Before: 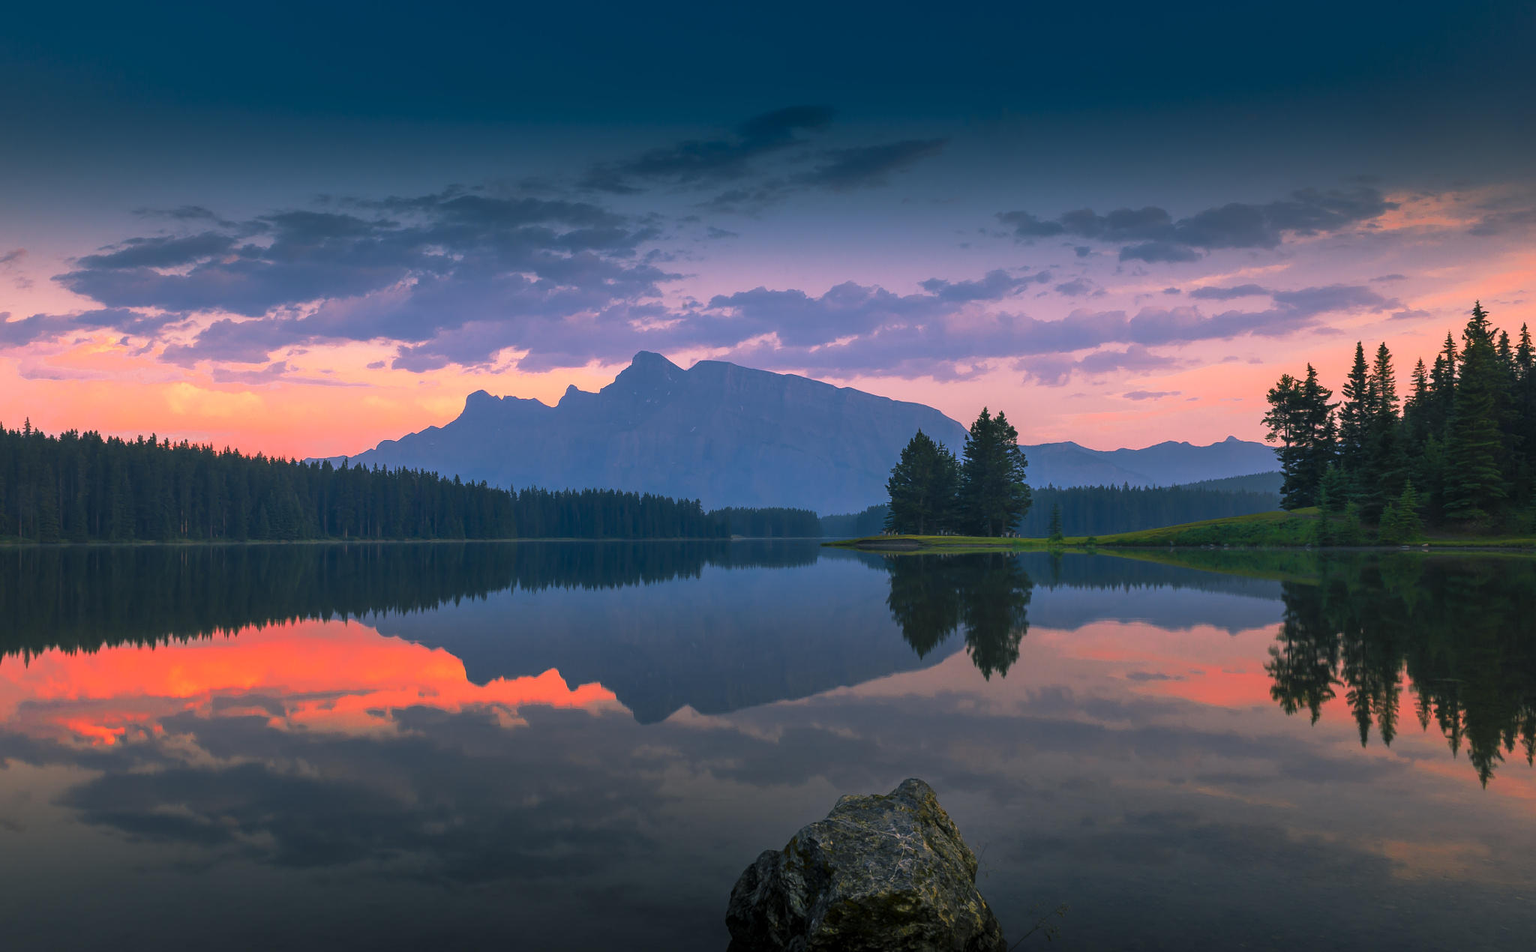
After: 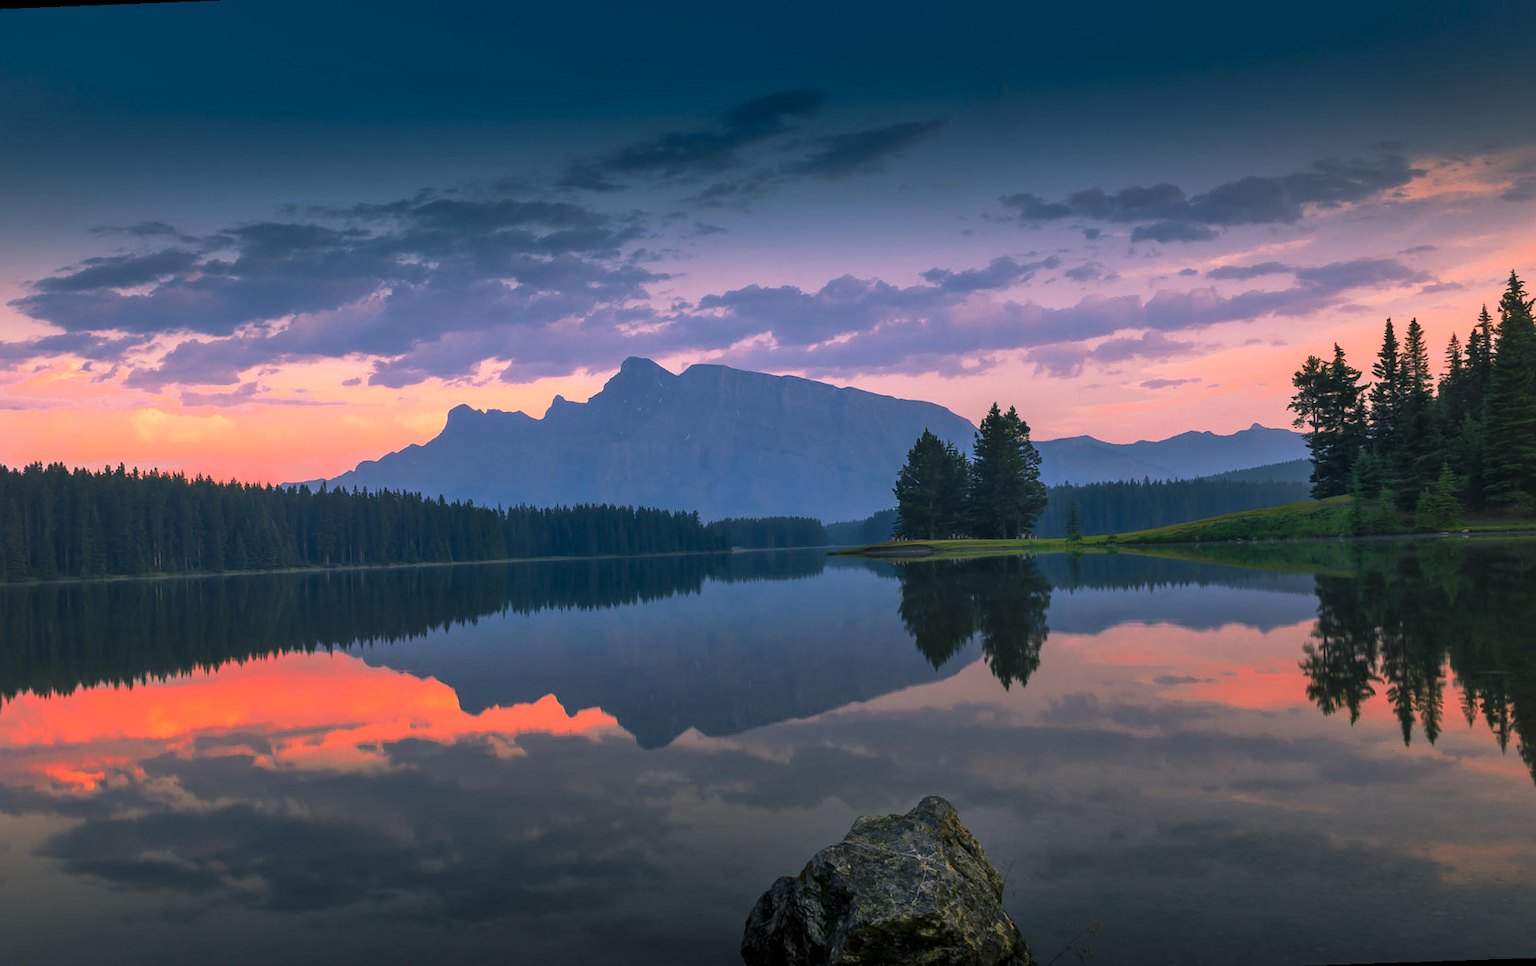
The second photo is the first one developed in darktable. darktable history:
rotate and perspective: rotation -2.12°, lens shift (vertical) 0.009, lens shift (horizontal) -0.008, automatic cropping original format, crop left 0.036, crop right 0.964, crop top 0.05, crop bottom 0.959
local contrast: mode bilateral grid, contrast 20, coarseness 50, detail 120%, midtone range 0.2
